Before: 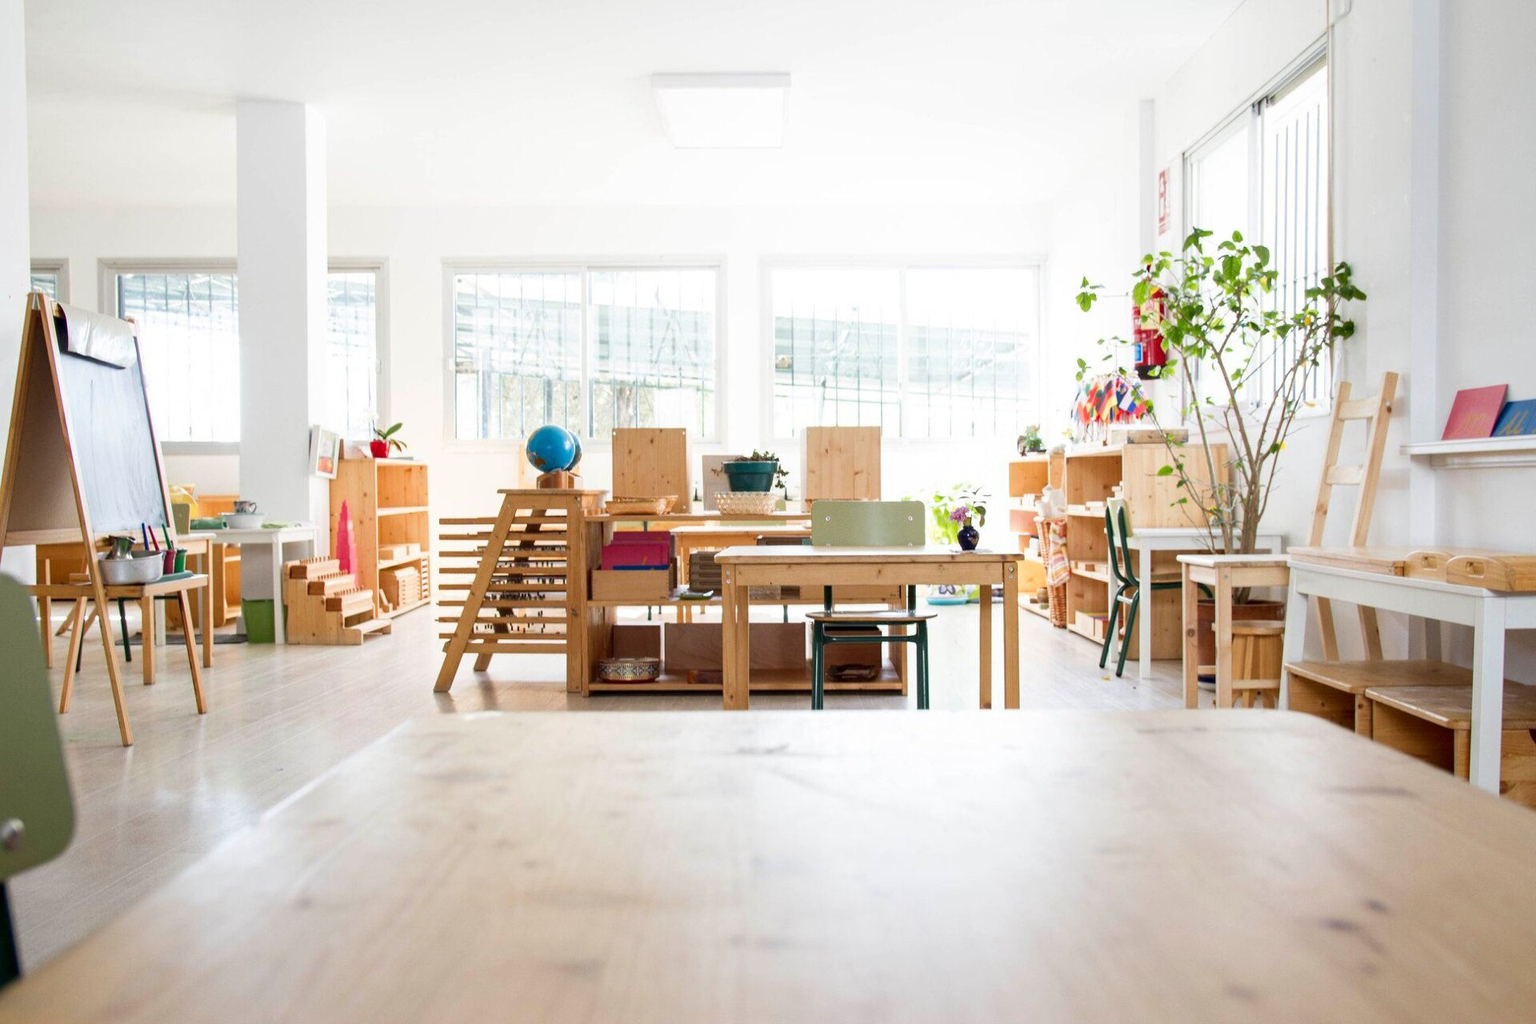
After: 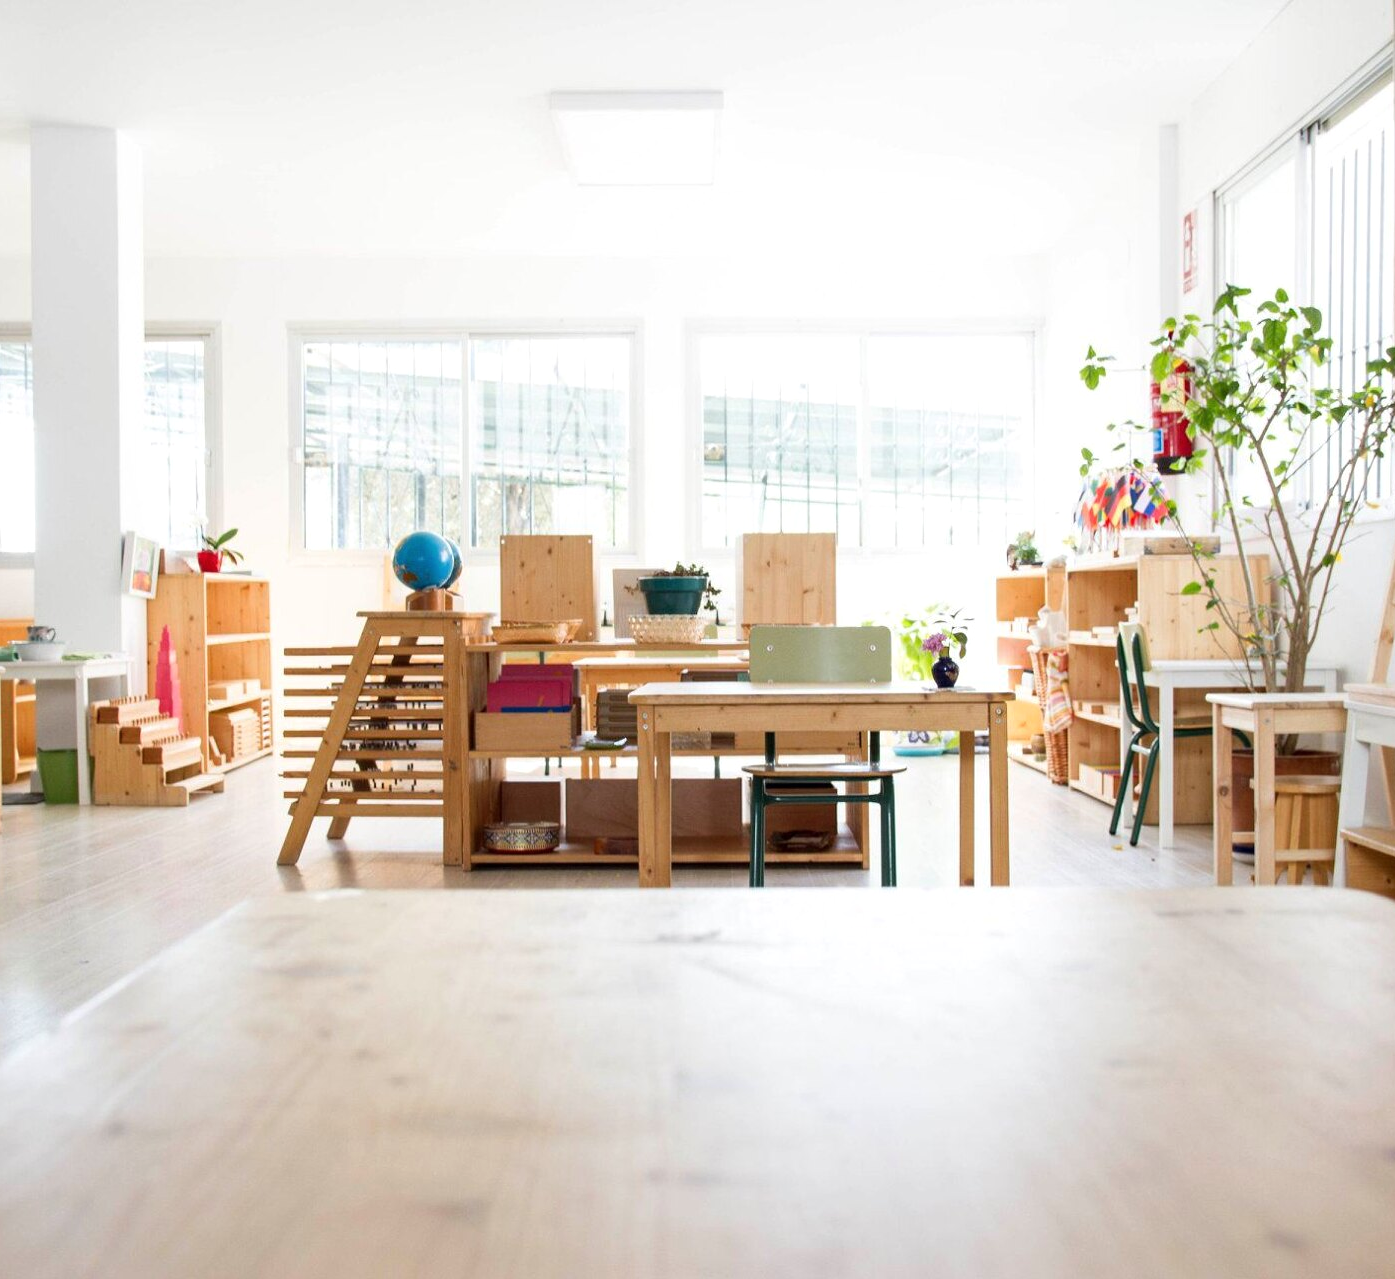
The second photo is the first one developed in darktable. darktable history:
shadows and highlights: shadows 11.7, white point adjustment 1.16, highlights -2.18, soften with gaussian
crop: left 13.841%, top 0%, right 13.464%
